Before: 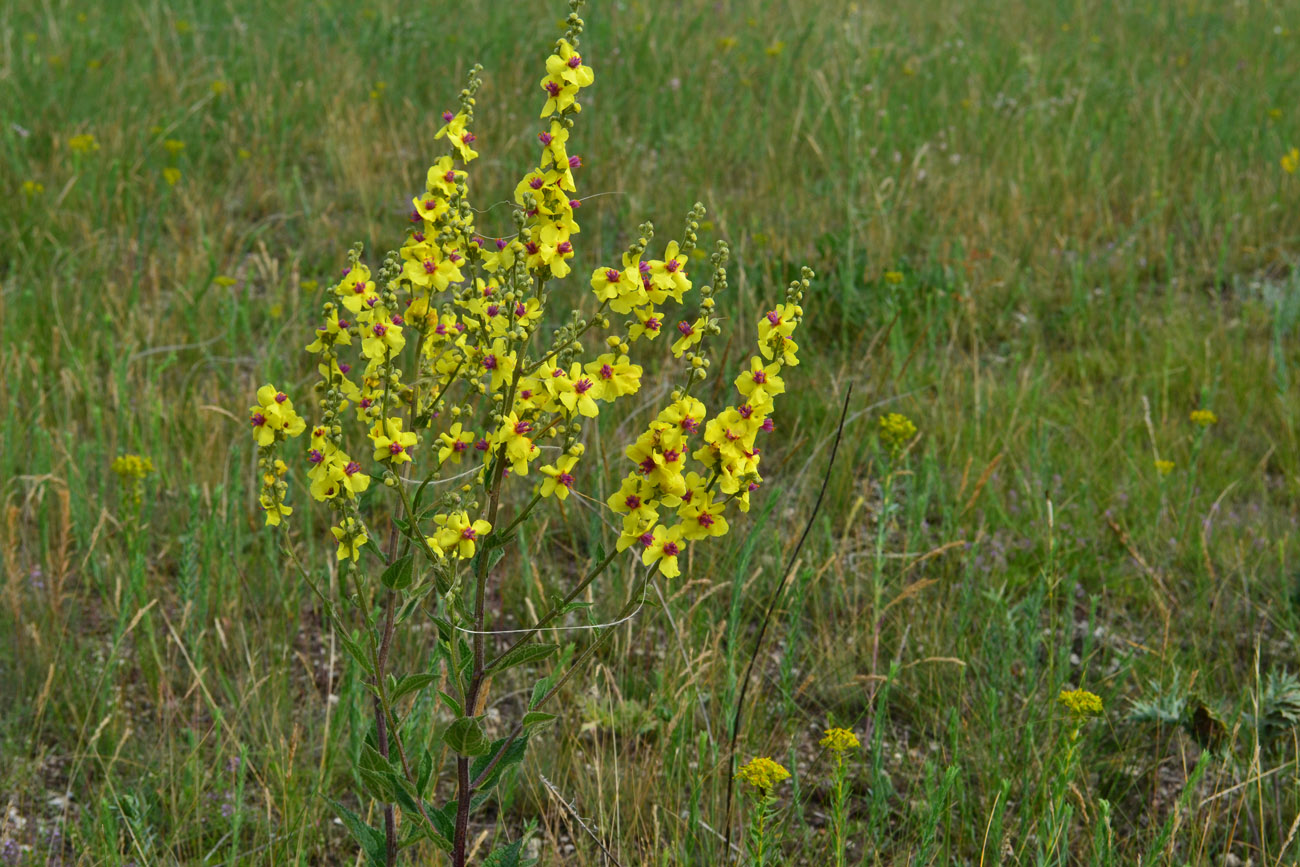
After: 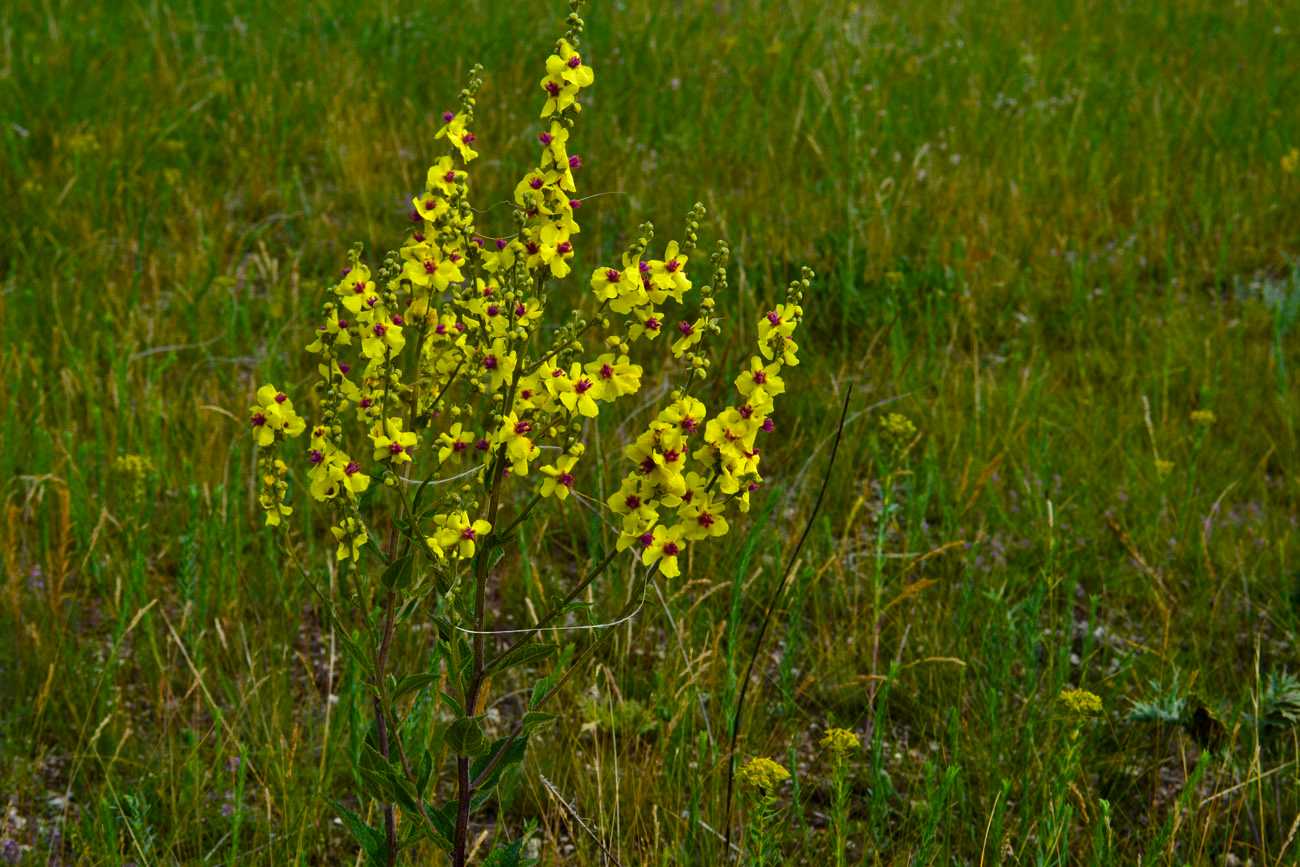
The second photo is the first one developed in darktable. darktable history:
vignetting: brightness -0.233, saturation 0.141
levels: levels [0.029, 0.545, 0.971]
color balance rgb: perceptual saturation grading › global saturation 20%, perceptual saturation grading › highlights -25%, perceptual saturation grading › shadows 50.52%, global vibrance 40.24%
